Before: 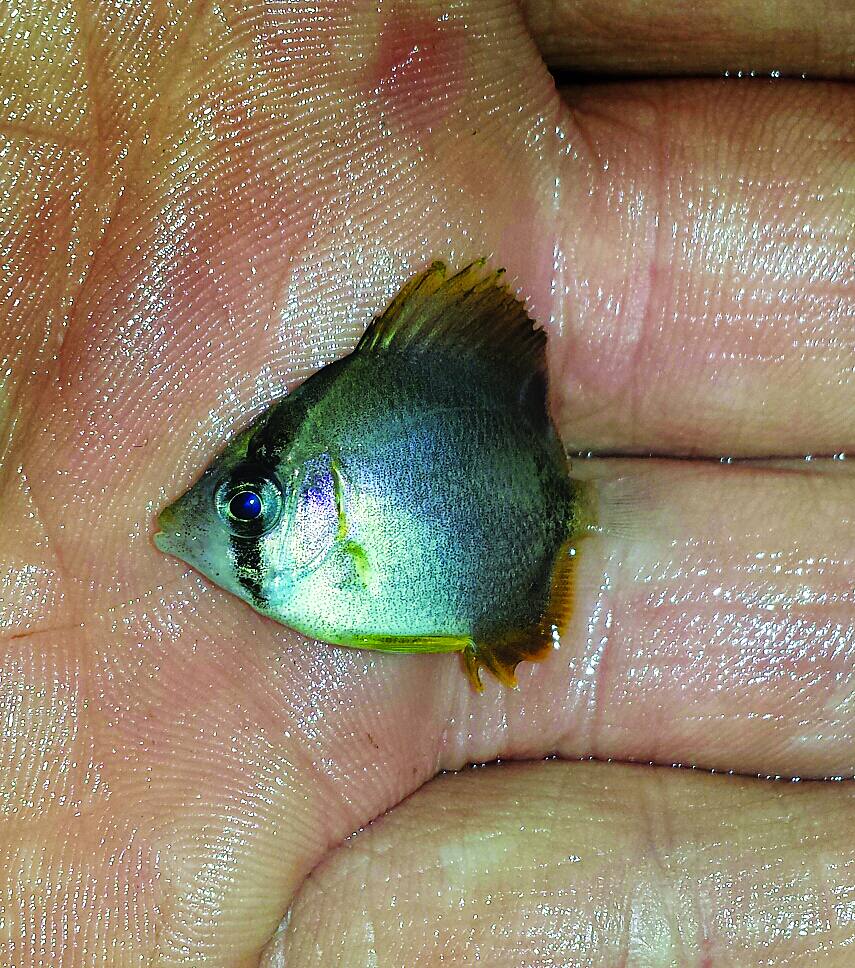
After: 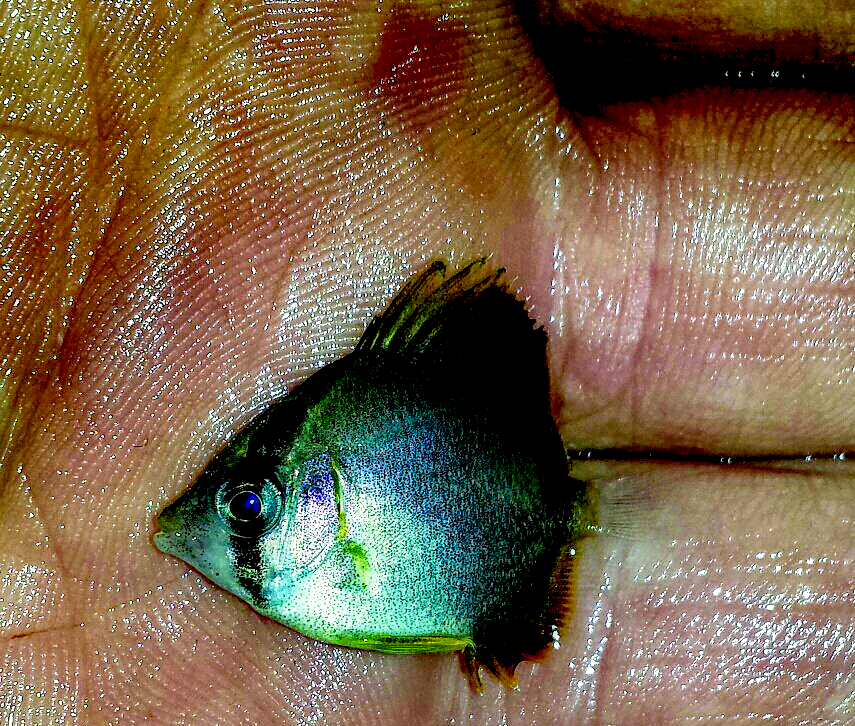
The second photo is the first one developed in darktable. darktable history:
crop: bottom 24.994%
base curve: curves: ch0 [(0, 0) (0.303, 0.277) (1, 1)], preserve colors none
local contrast: detail 150%
shadows and highlights: radius 127.95, shadows 30.3, highlights -31.16, highlights color adjustment 0.081%, low approximation 0.01, soften with gaussian
exposure: black level correction 0.056, exposure -0.037 EV, compensate highlight preservation false
